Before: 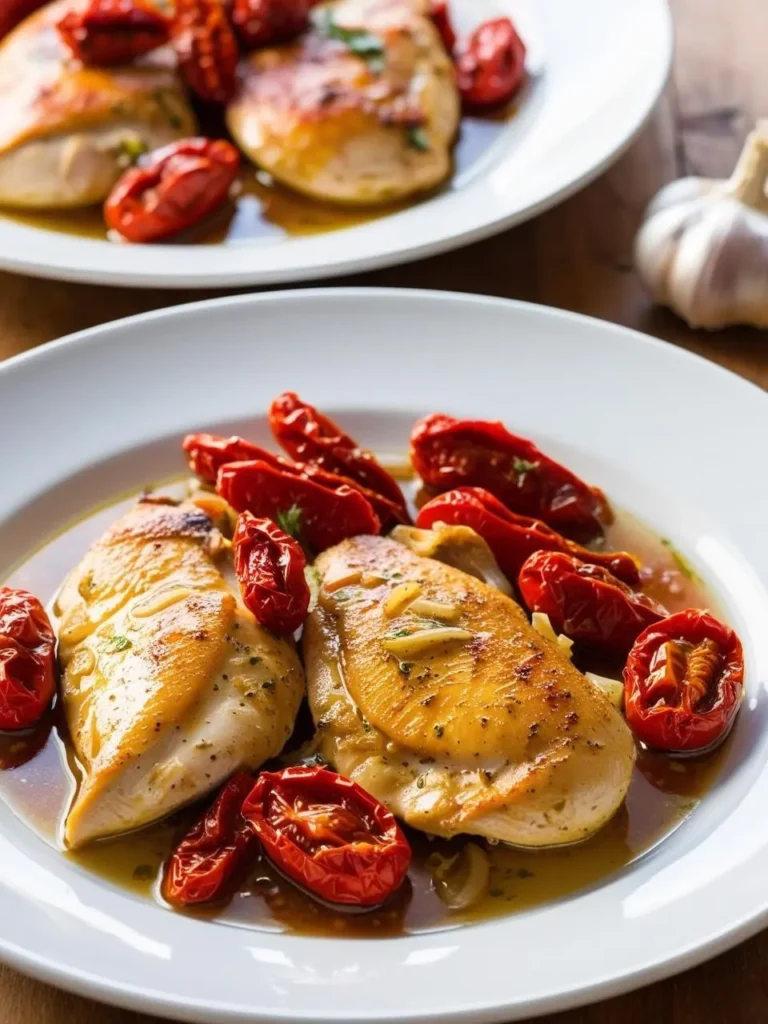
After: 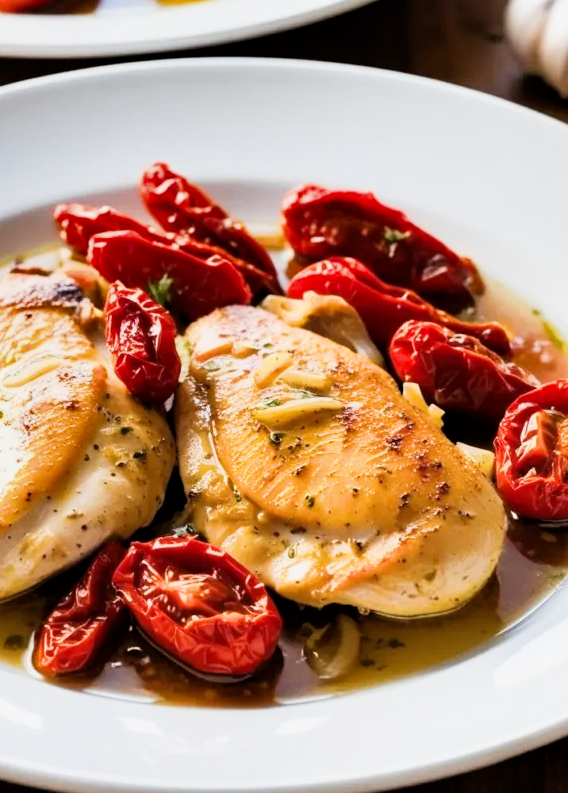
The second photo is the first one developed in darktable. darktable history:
exposure: exposure 0.77 EV, compensate exposure bias true, compensate highlight preservation false
crop: left 16.851%, top 22.492%, right 9.068%
filmic rgb: black relative exposure -5.03 EV, white relative exposure 3.97 EV, hardness 2.88, contrast 1.299, highlights saturation mix -29.01%
shadows and highlights: shadows 60.55, highlights -60.4, soften with gaussian
